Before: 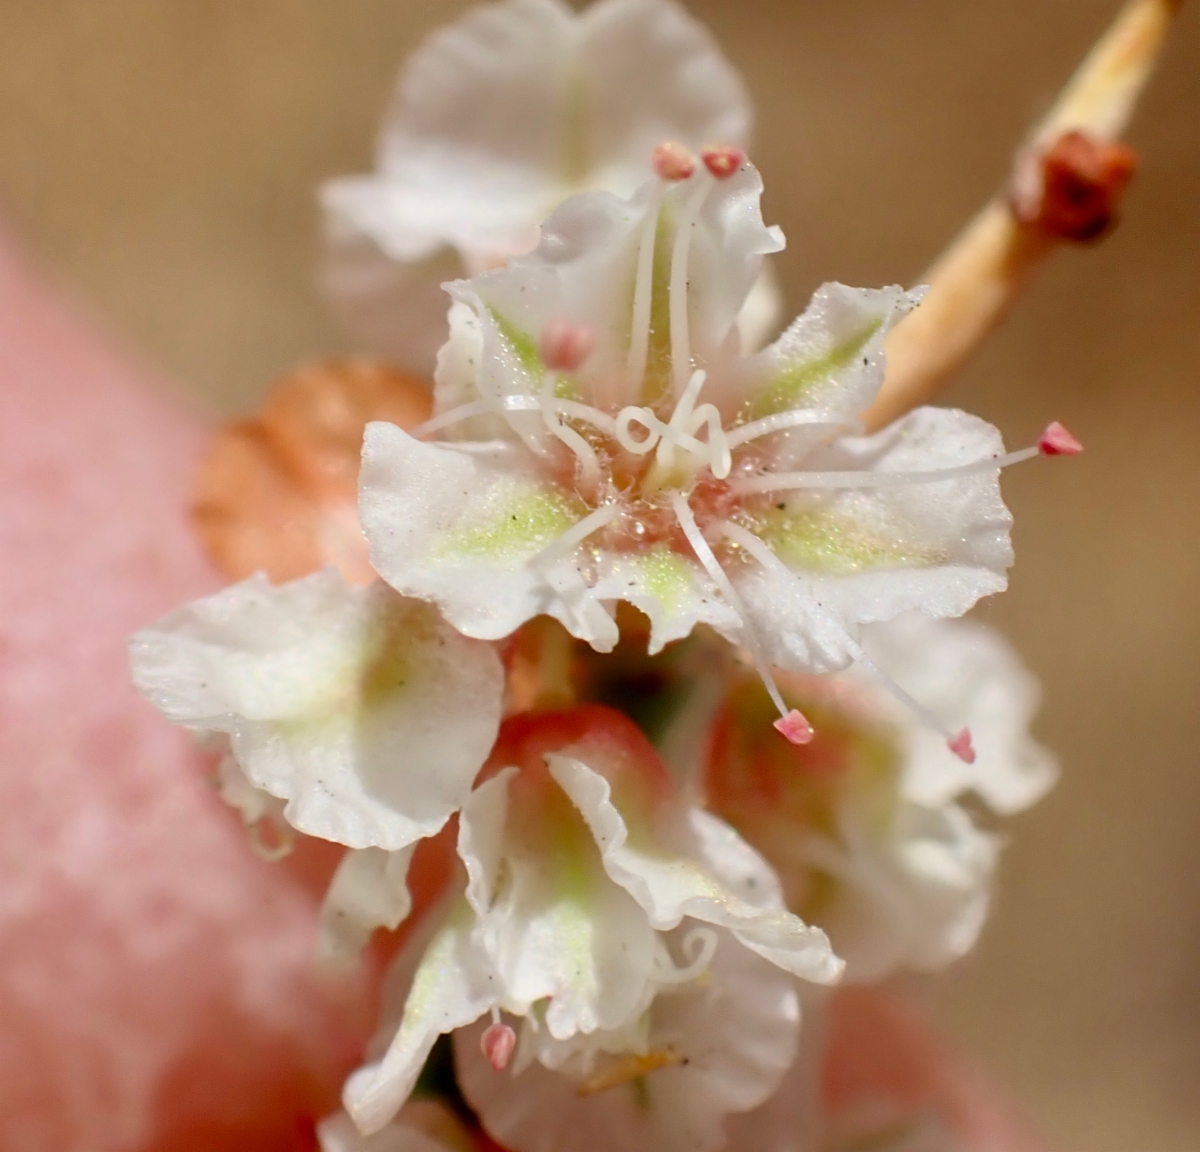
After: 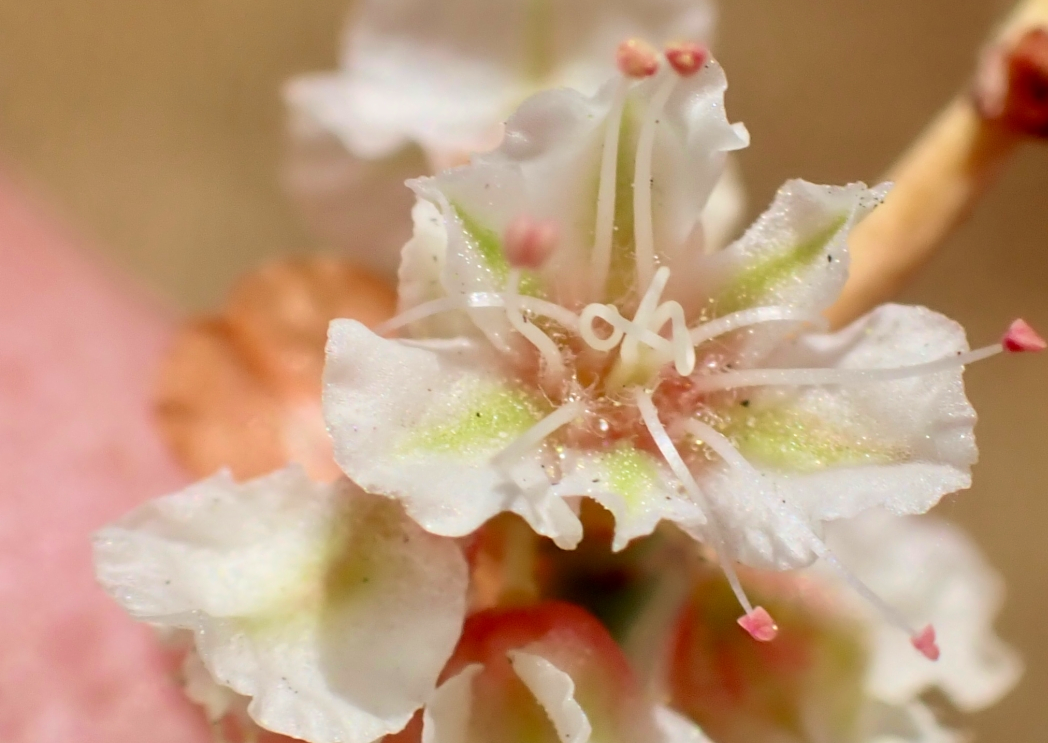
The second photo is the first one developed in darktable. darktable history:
velvia: on, module defaults
crop: left 3.015%, top 8.969%, right 9.647%, bottom 26.457%
levels: levels [0, 0.498, 1]
